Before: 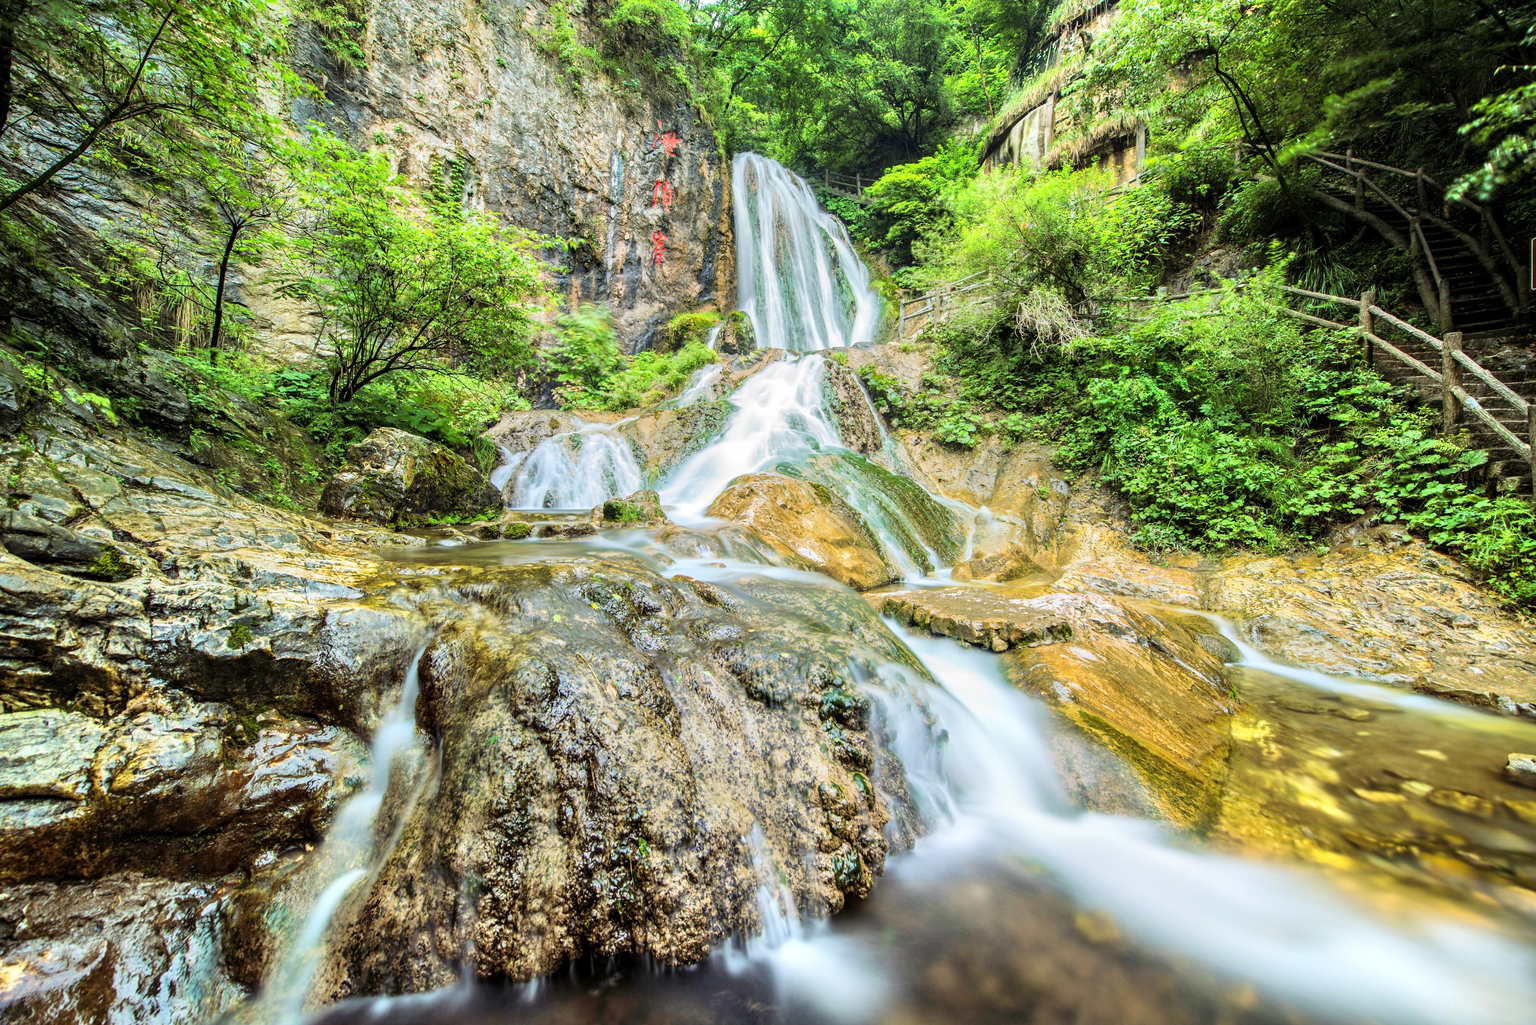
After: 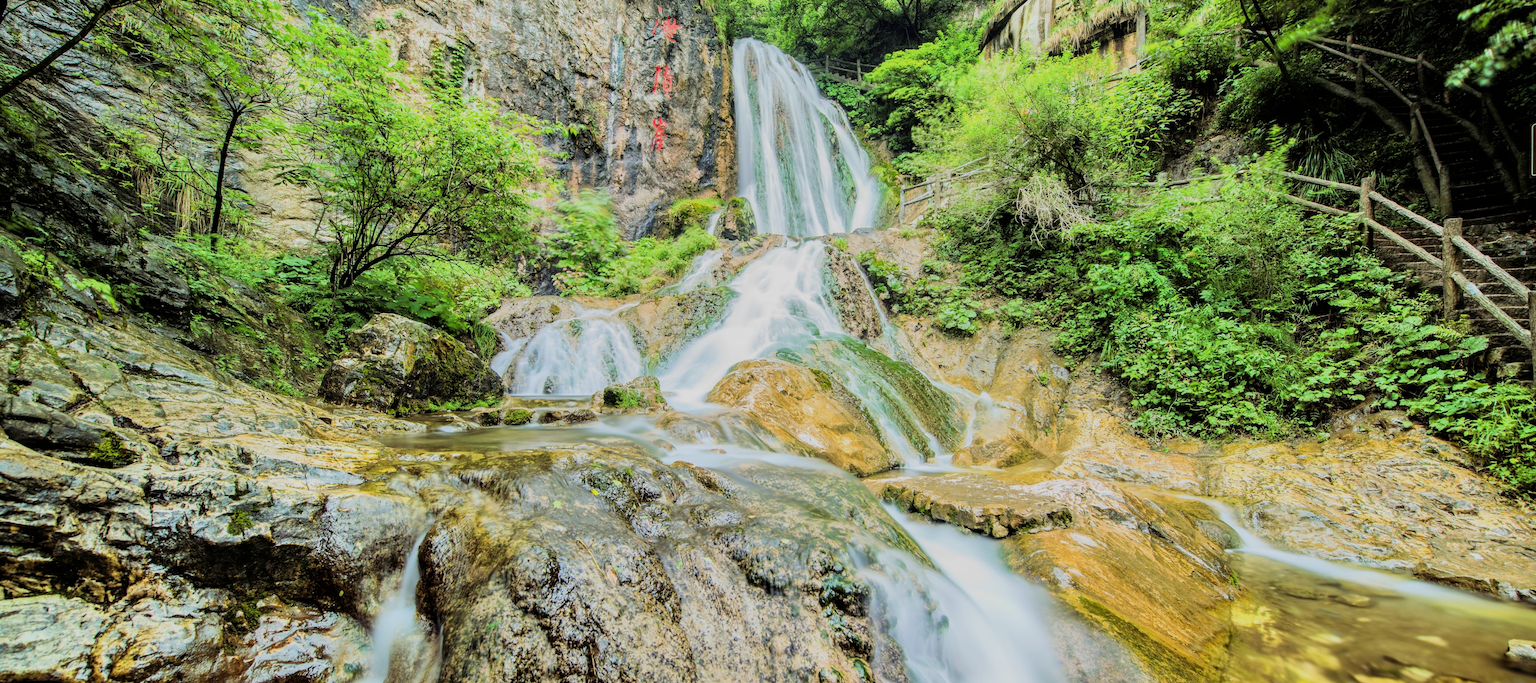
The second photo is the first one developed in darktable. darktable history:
filmic rgb: hardness 4.17
crop: top 11.166%, bottom 22.168%
